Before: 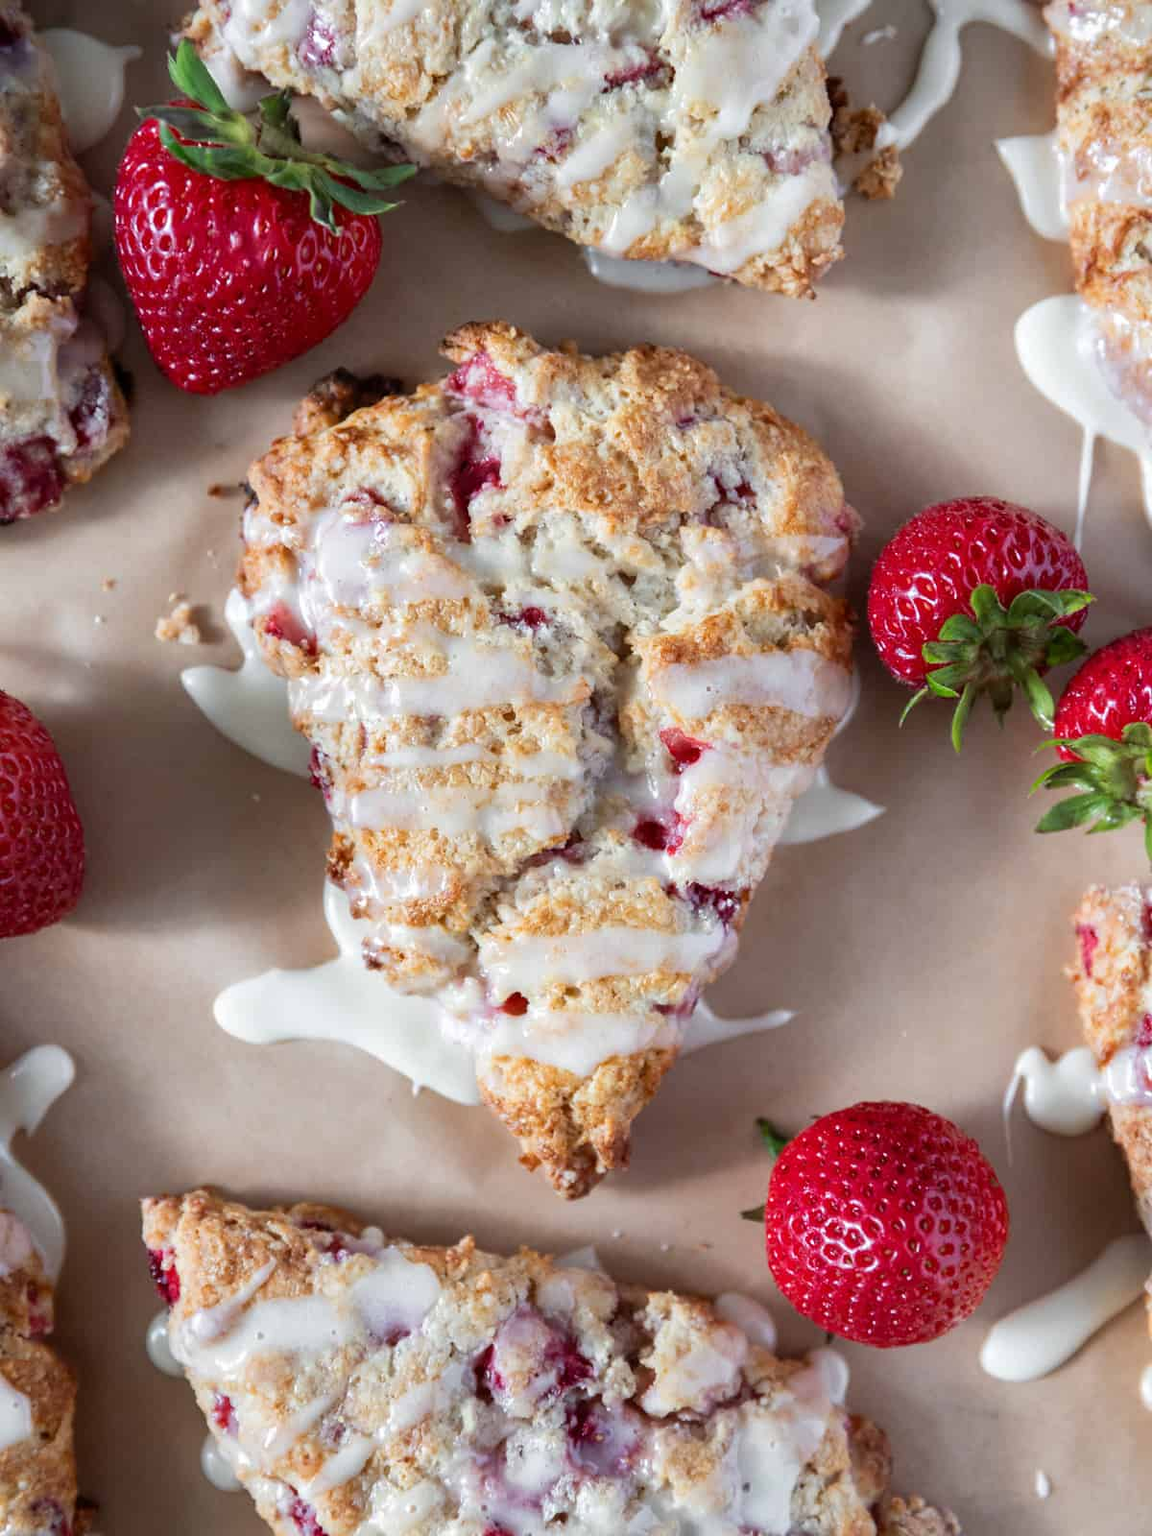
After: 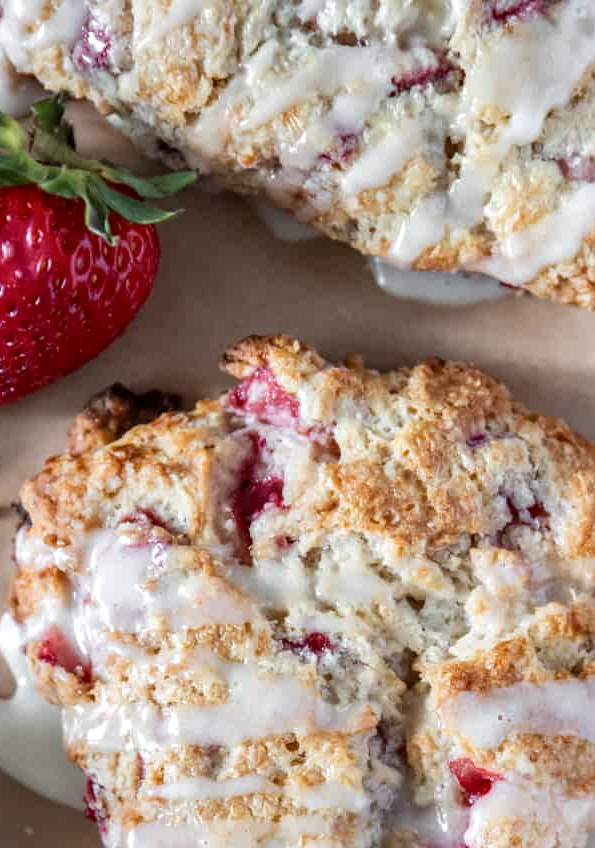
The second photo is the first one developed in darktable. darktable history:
crop: left 19.856%, right 30.506%, bottom 46.979%
local contrast: on, module defaults
